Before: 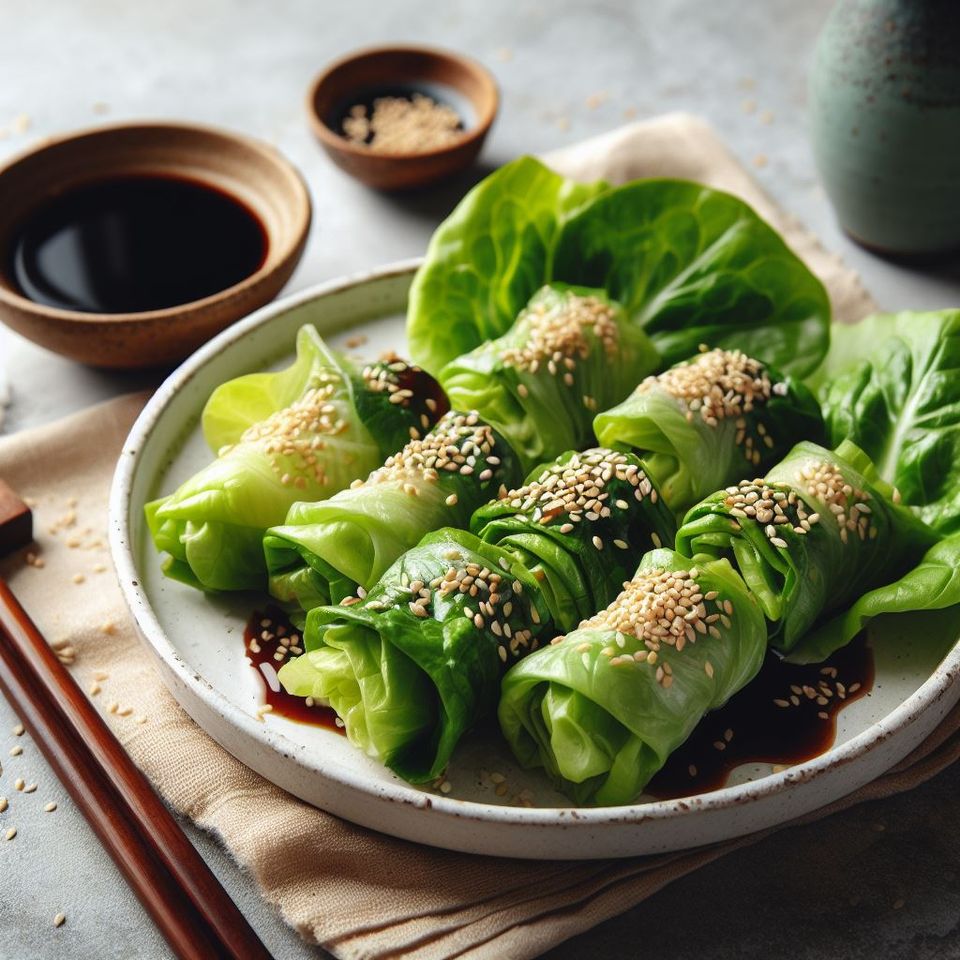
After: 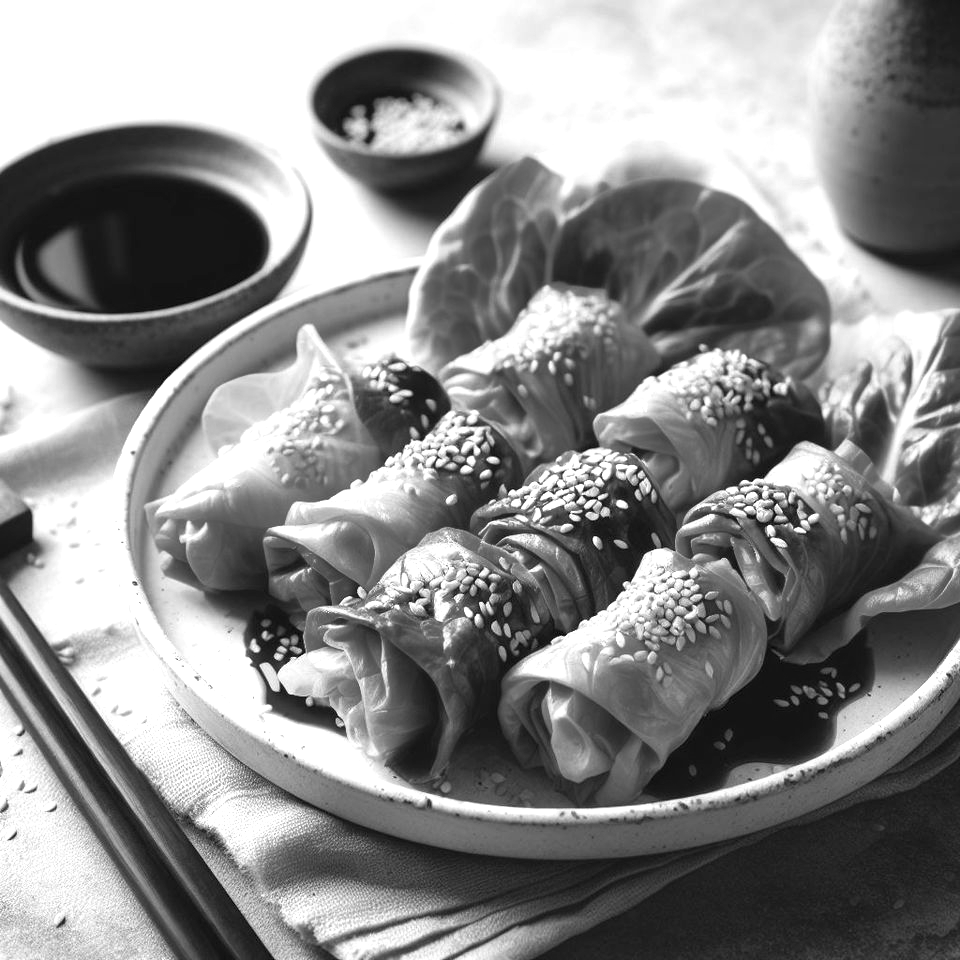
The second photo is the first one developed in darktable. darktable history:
monochrome: a 0, b 0, size 0.5, highlights 0.57
exposure: exposure 0.74 EV, compensate highlight preservation false
